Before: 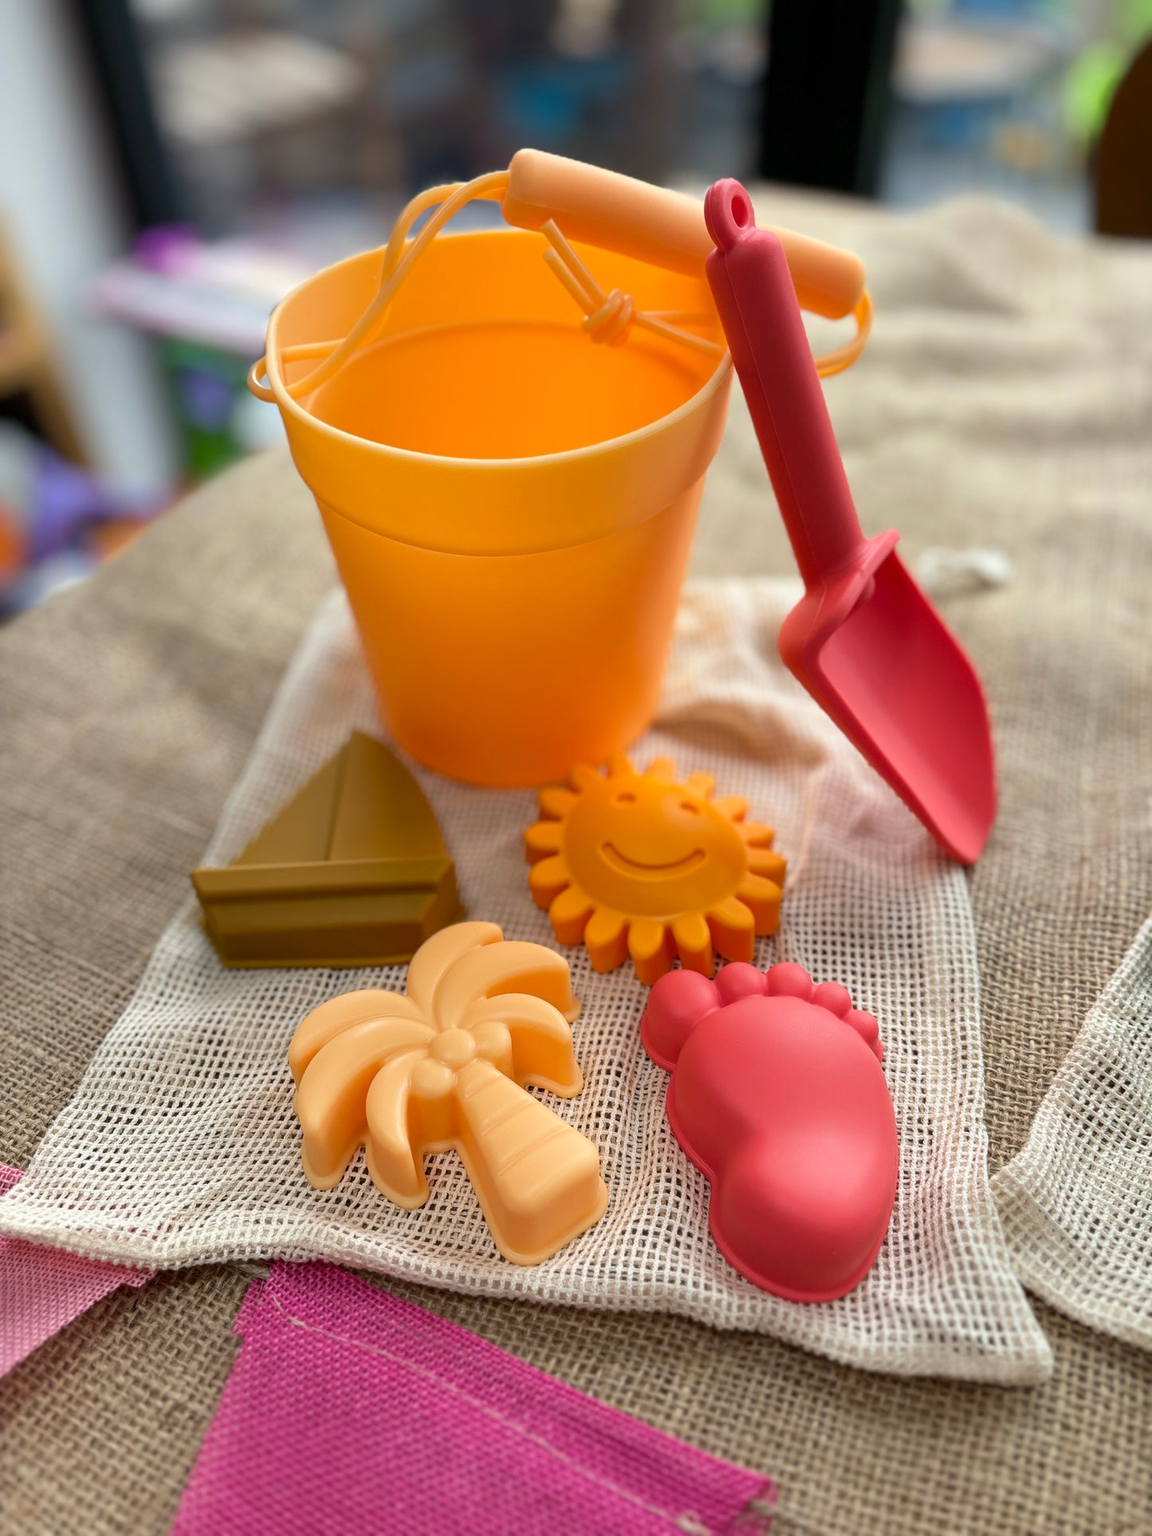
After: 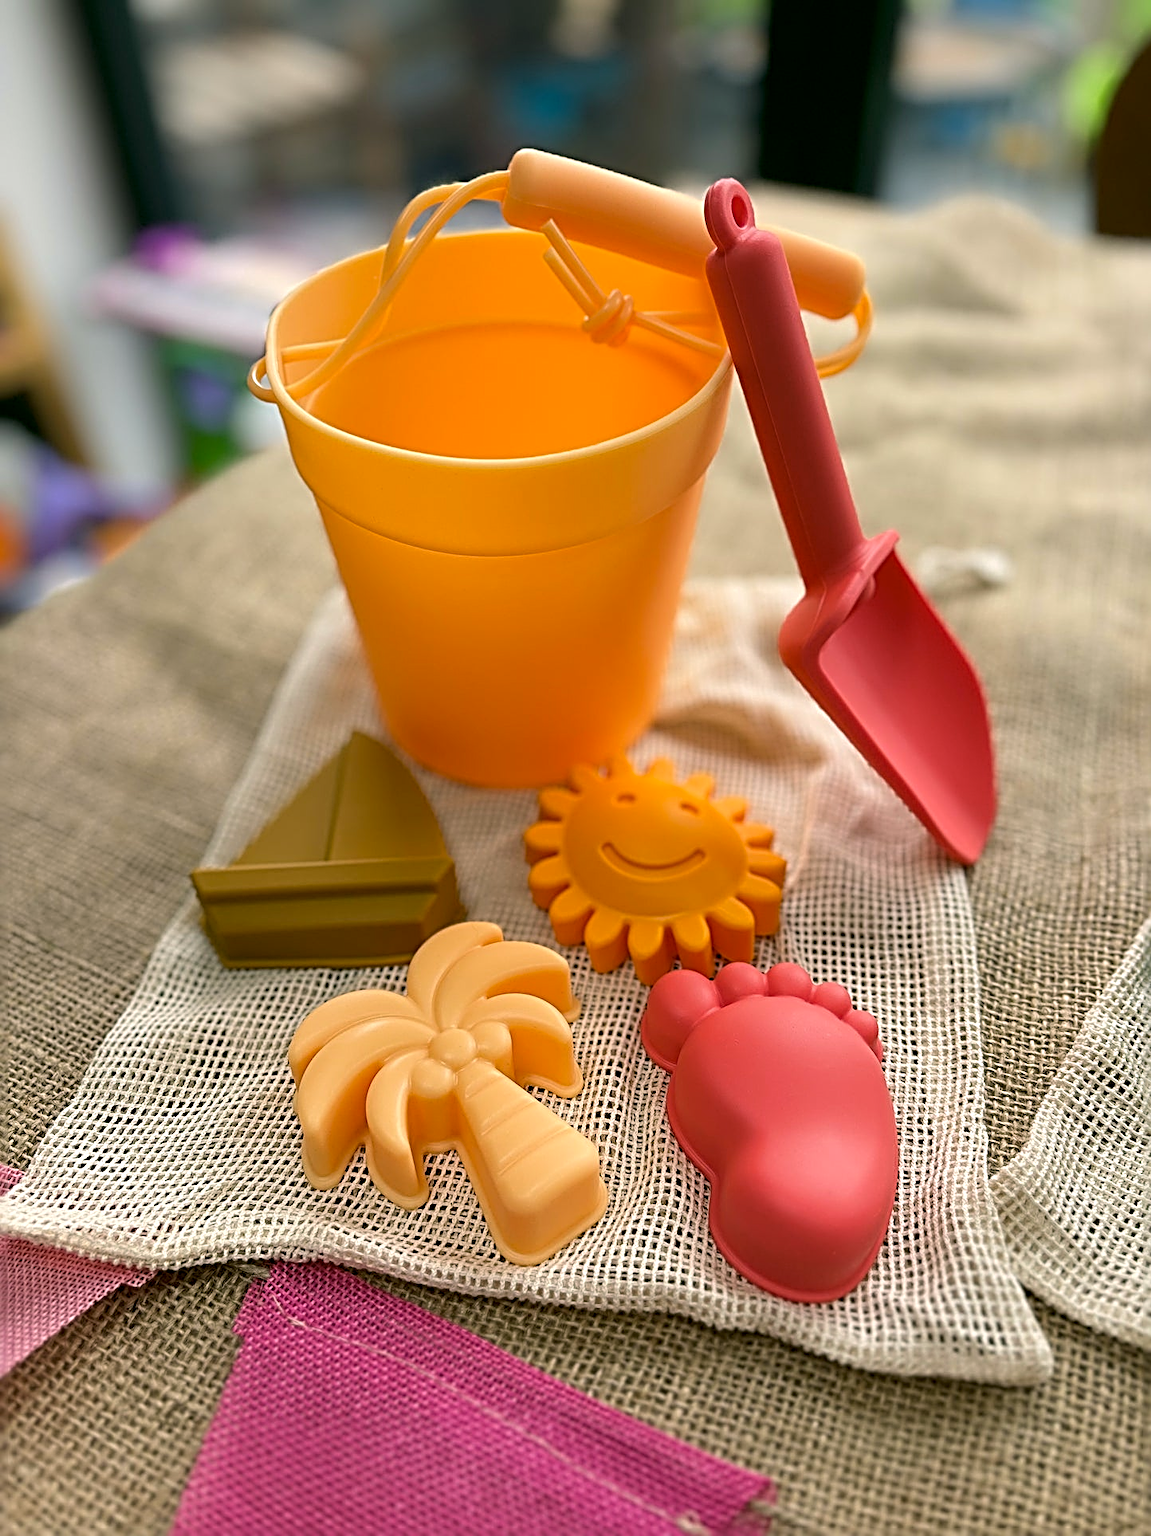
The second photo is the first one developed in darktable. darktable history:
color correction: highlights a* 4.14, highlights b* 4.97, shadows a* -7.73, shadows b* 4.78
sharpen: radius 3.66, amount 0.927
